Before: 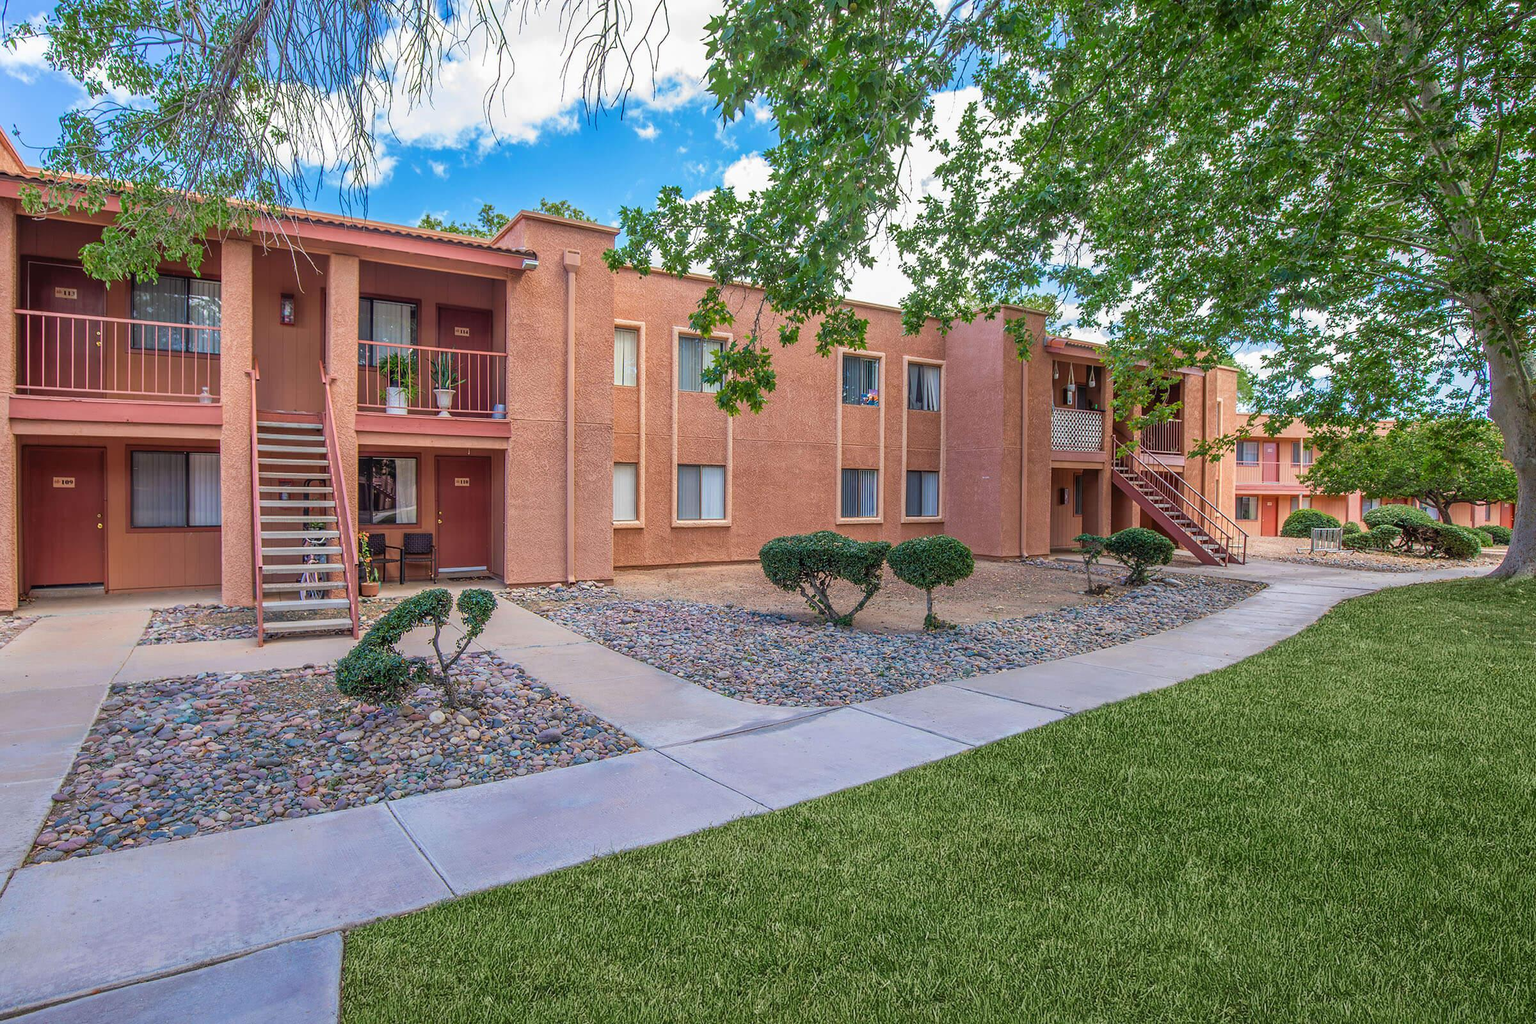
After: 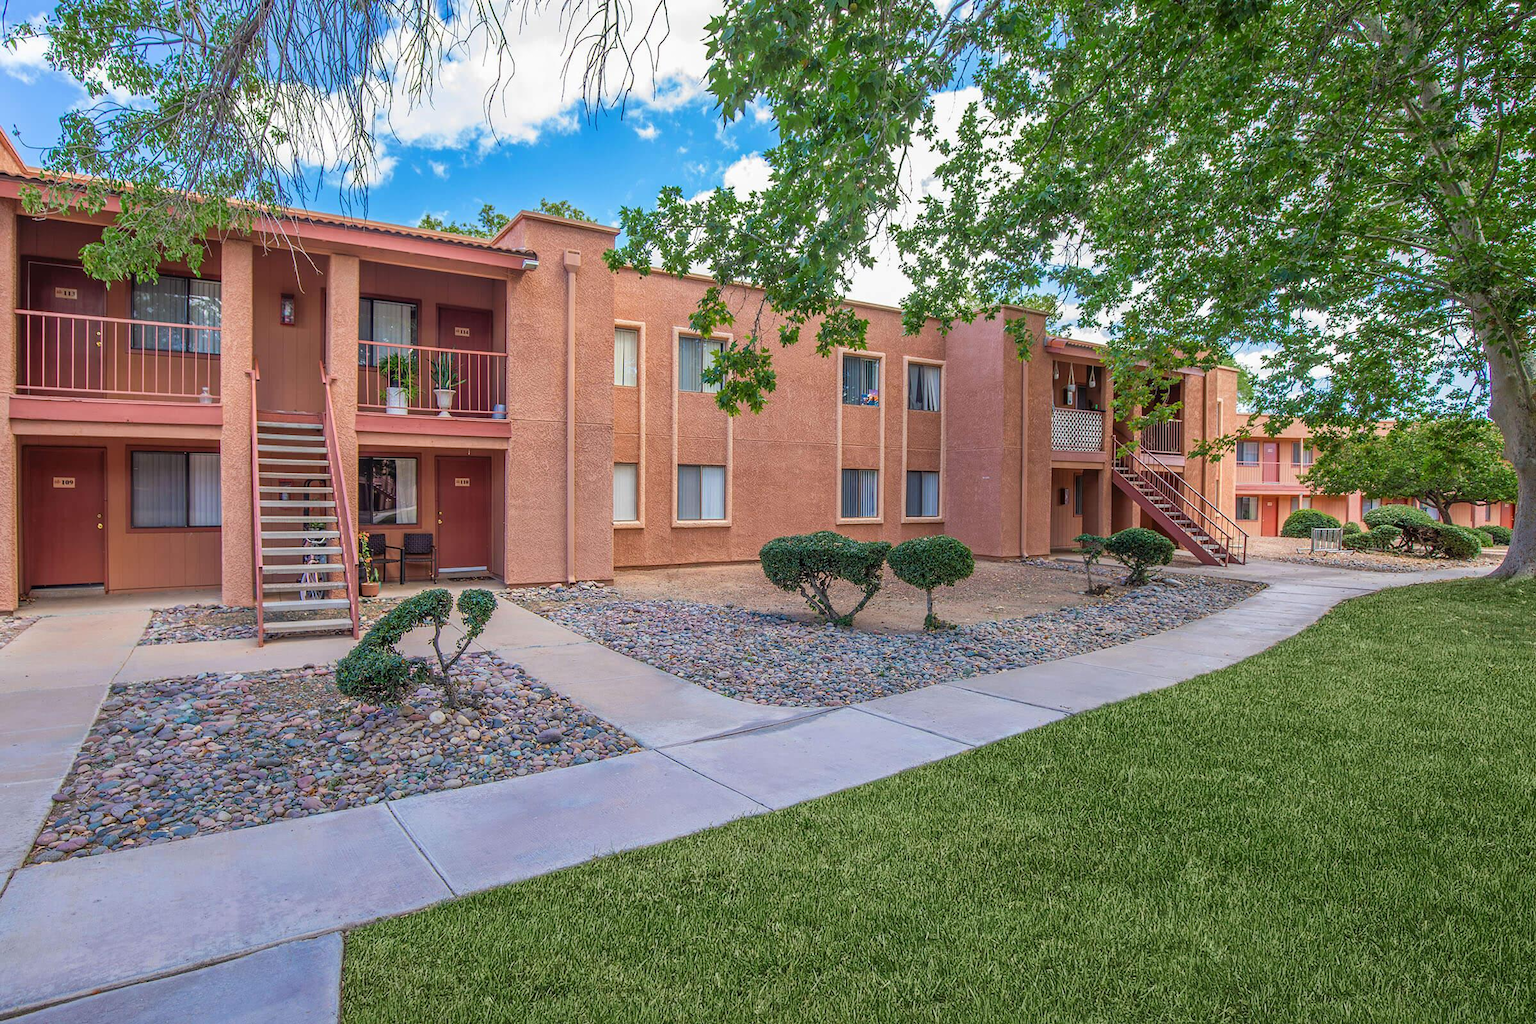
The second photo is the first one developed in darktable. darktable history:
color calibration: illuminant same as pipeline (D50), adaptation XYZ, x 0.346, y 0.359, temperature 5012.19 K
